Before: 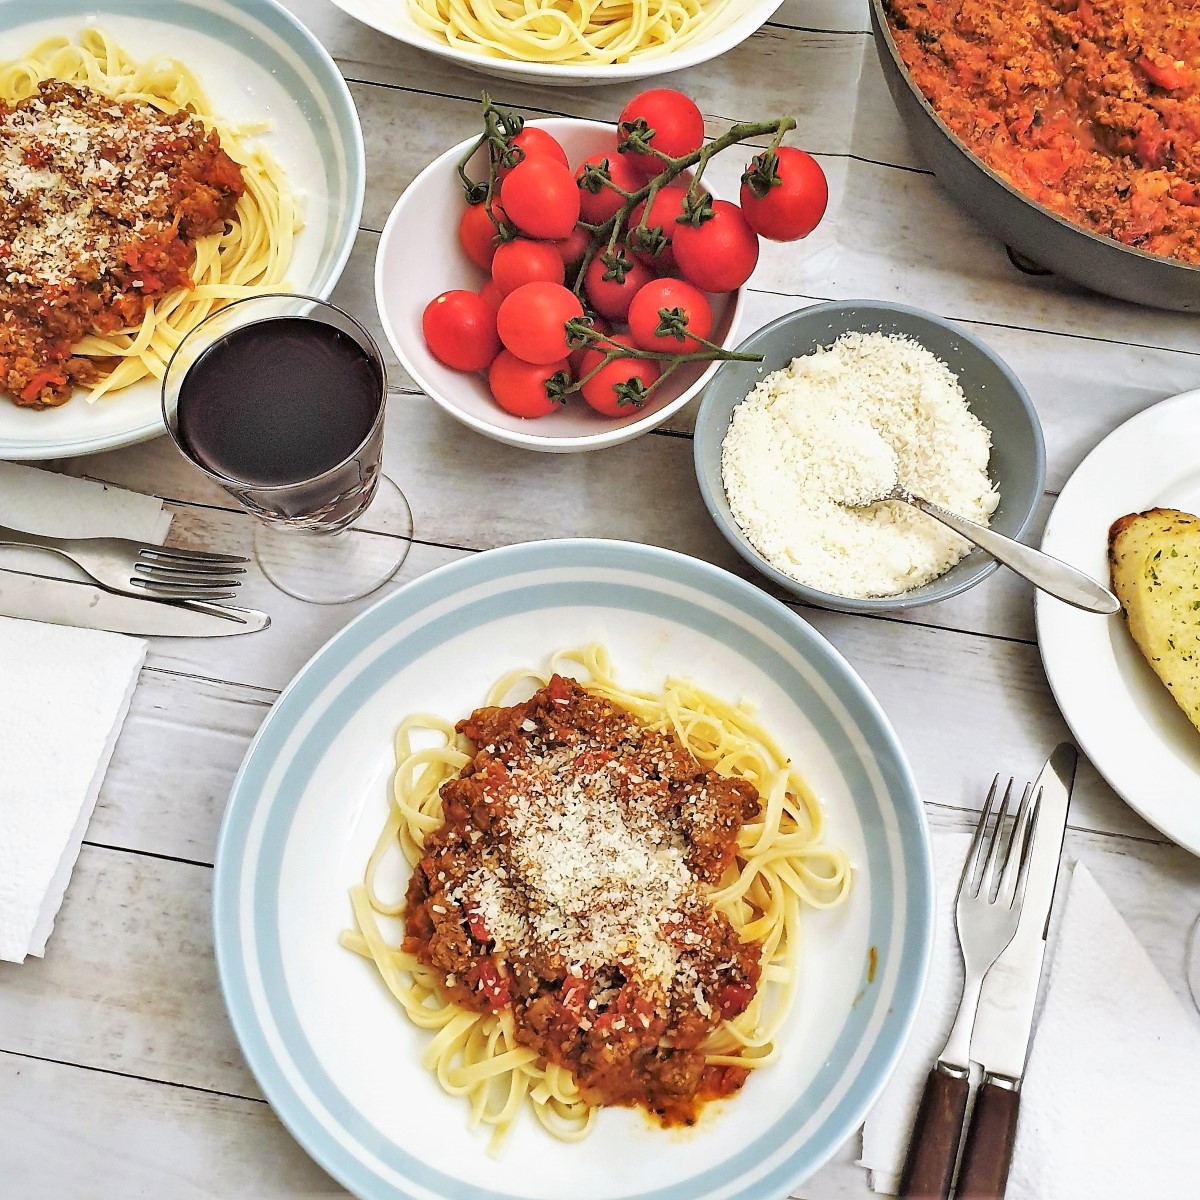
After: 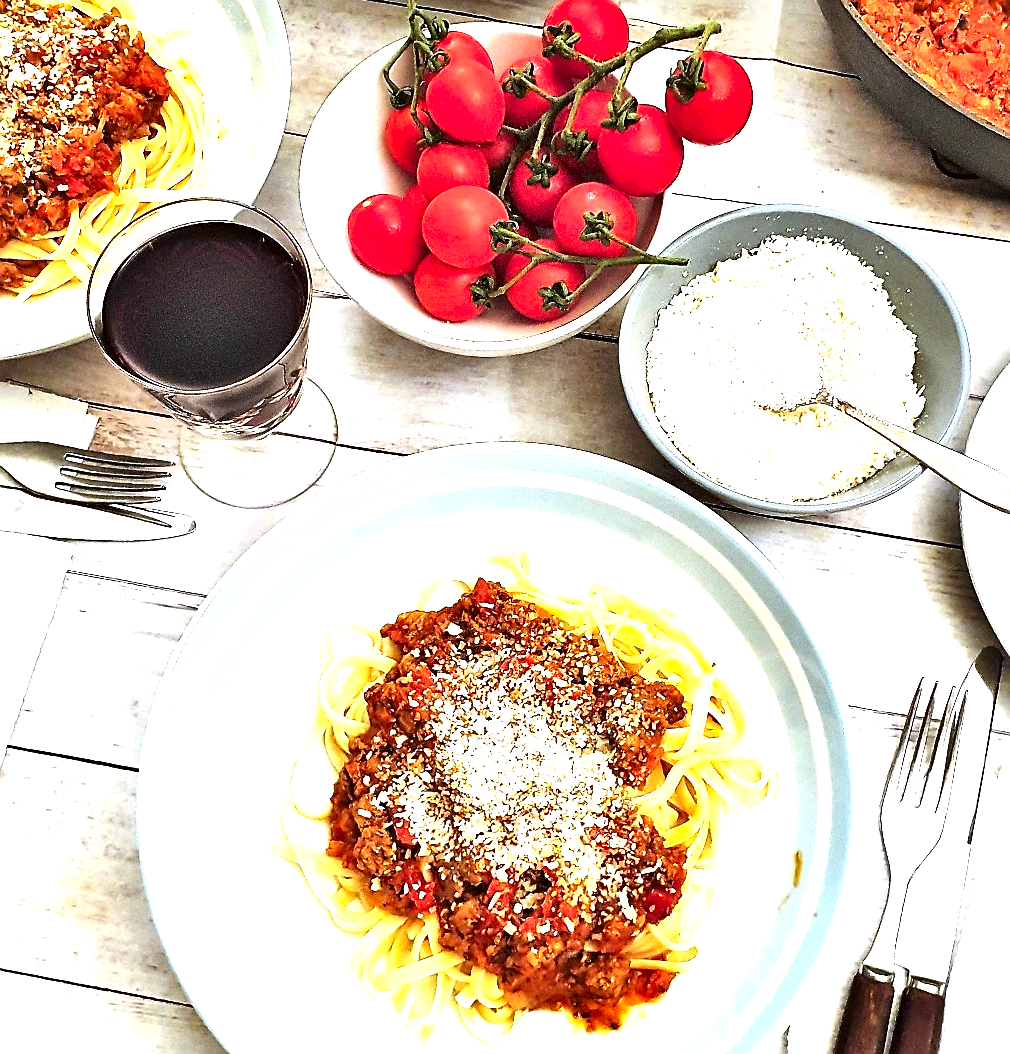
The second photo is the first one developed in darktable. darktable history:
crop: left 6.276%, top 8.045%, right 9.548%, bottom 4.071%
sharpen: amount 0.496
exposure: exposure 1.211 EV, compensate highlight preservation false
contrast brightness saturation: contrast 0.133, brightness -0.223, saturation 0.146
